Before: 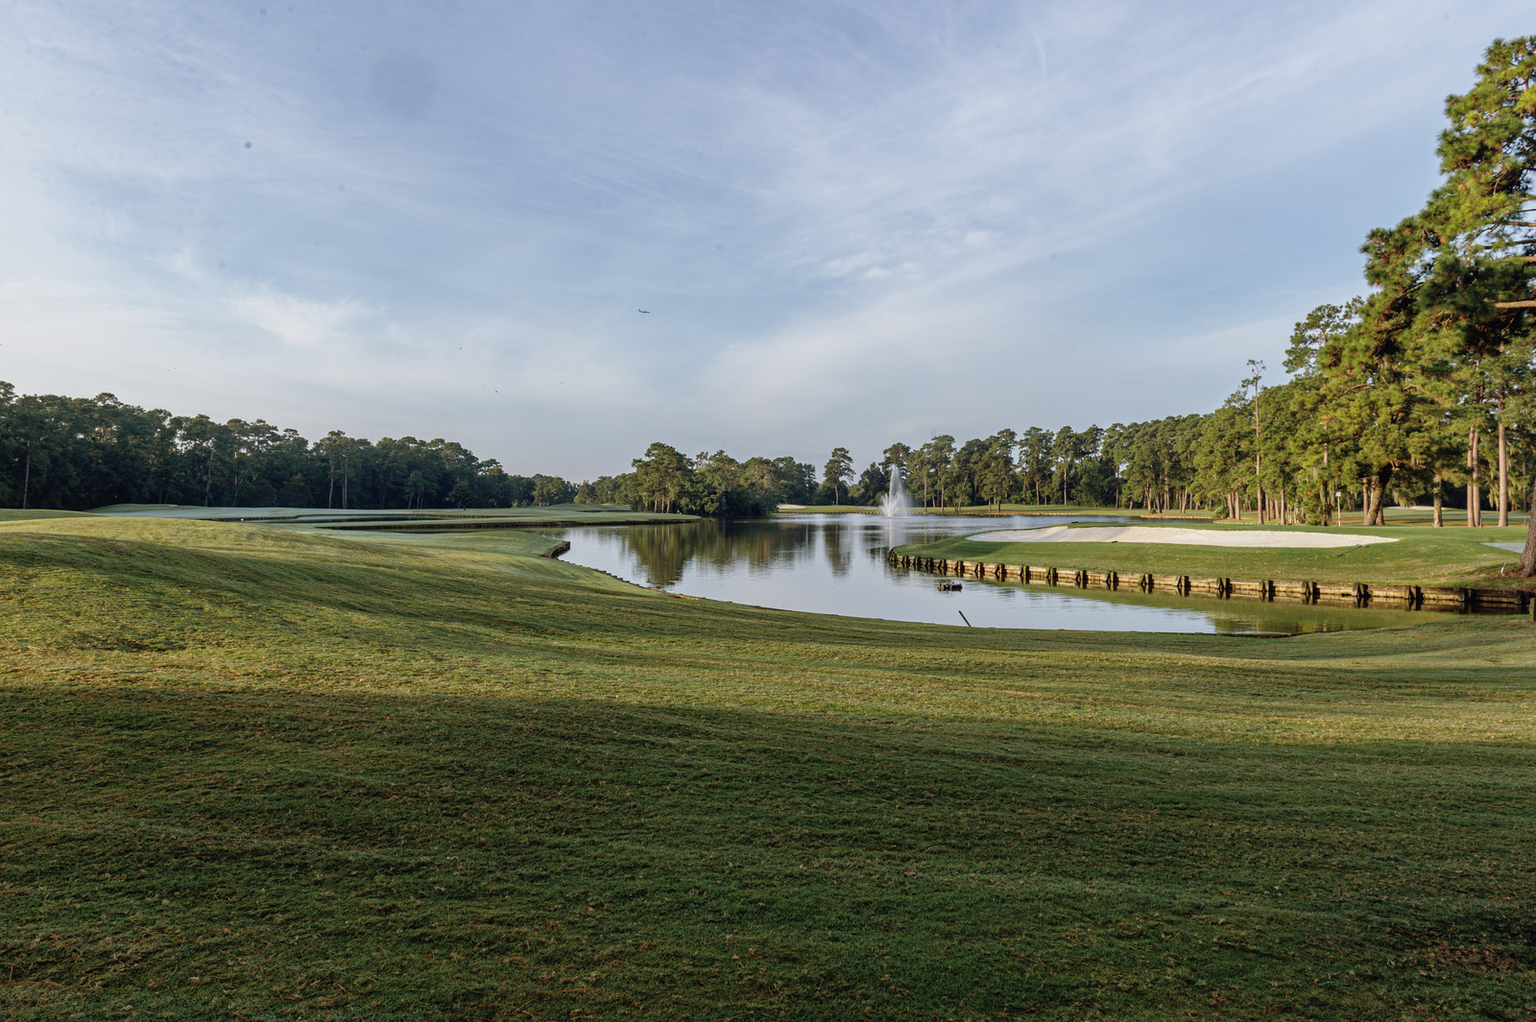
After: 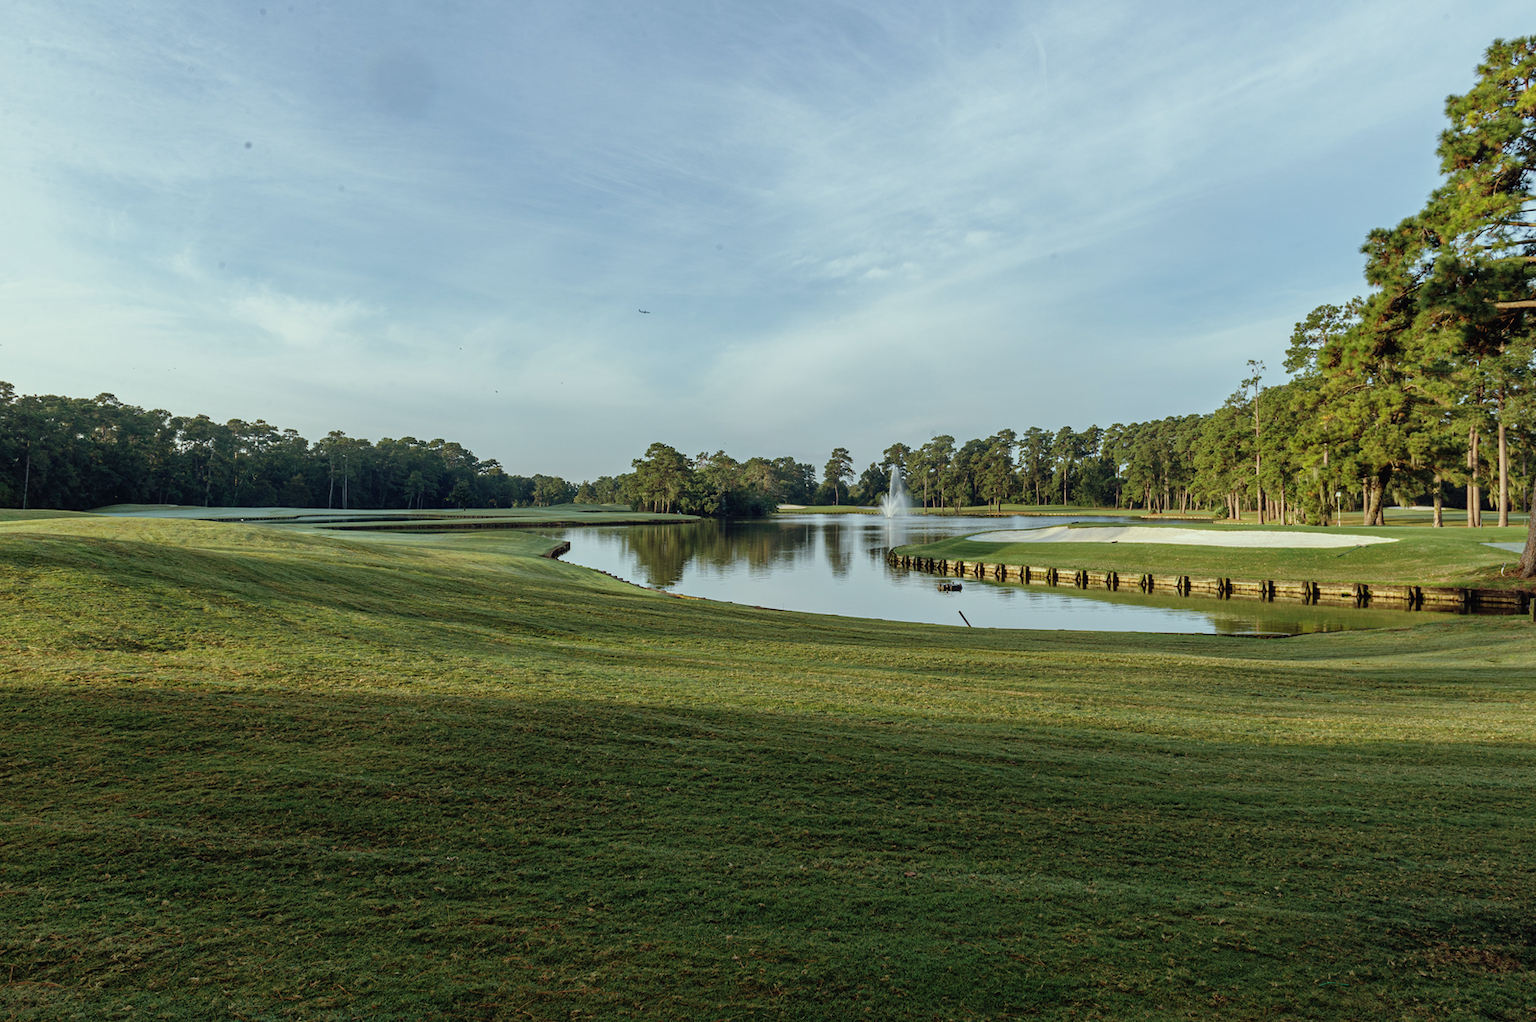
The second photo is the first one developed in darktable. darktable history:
color correction: highlights a* -8, highlights b* 3.1
white balance: emerald 1
